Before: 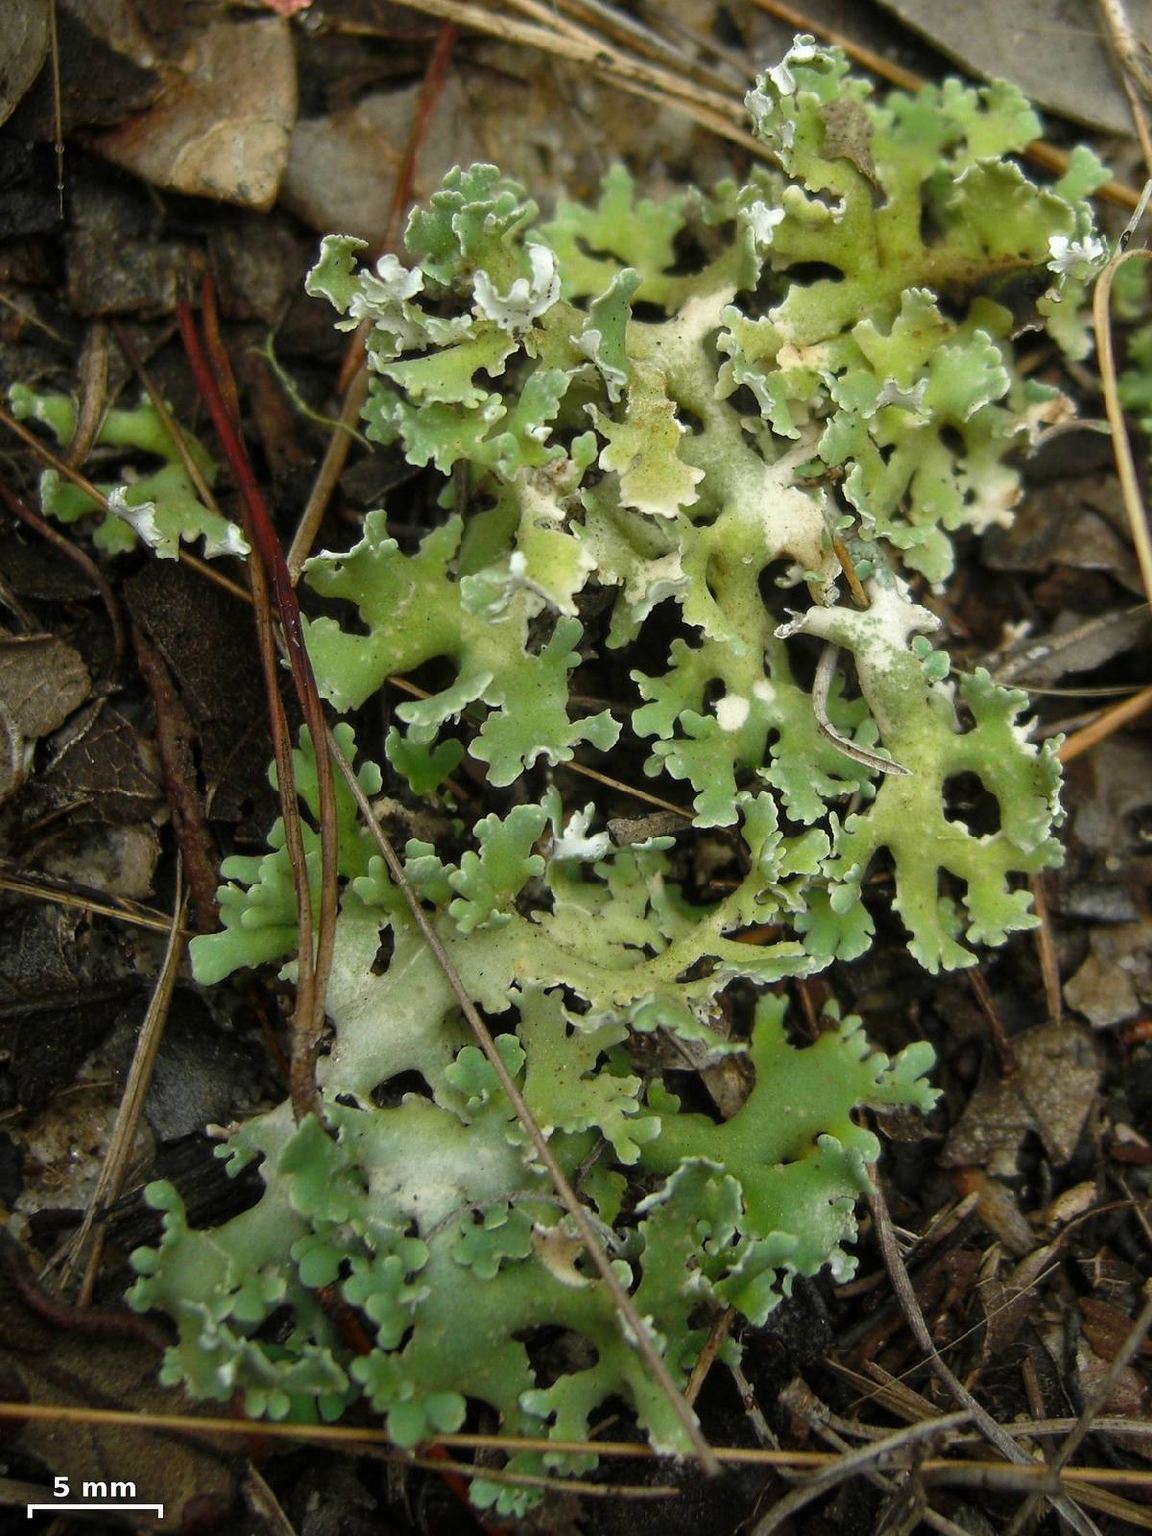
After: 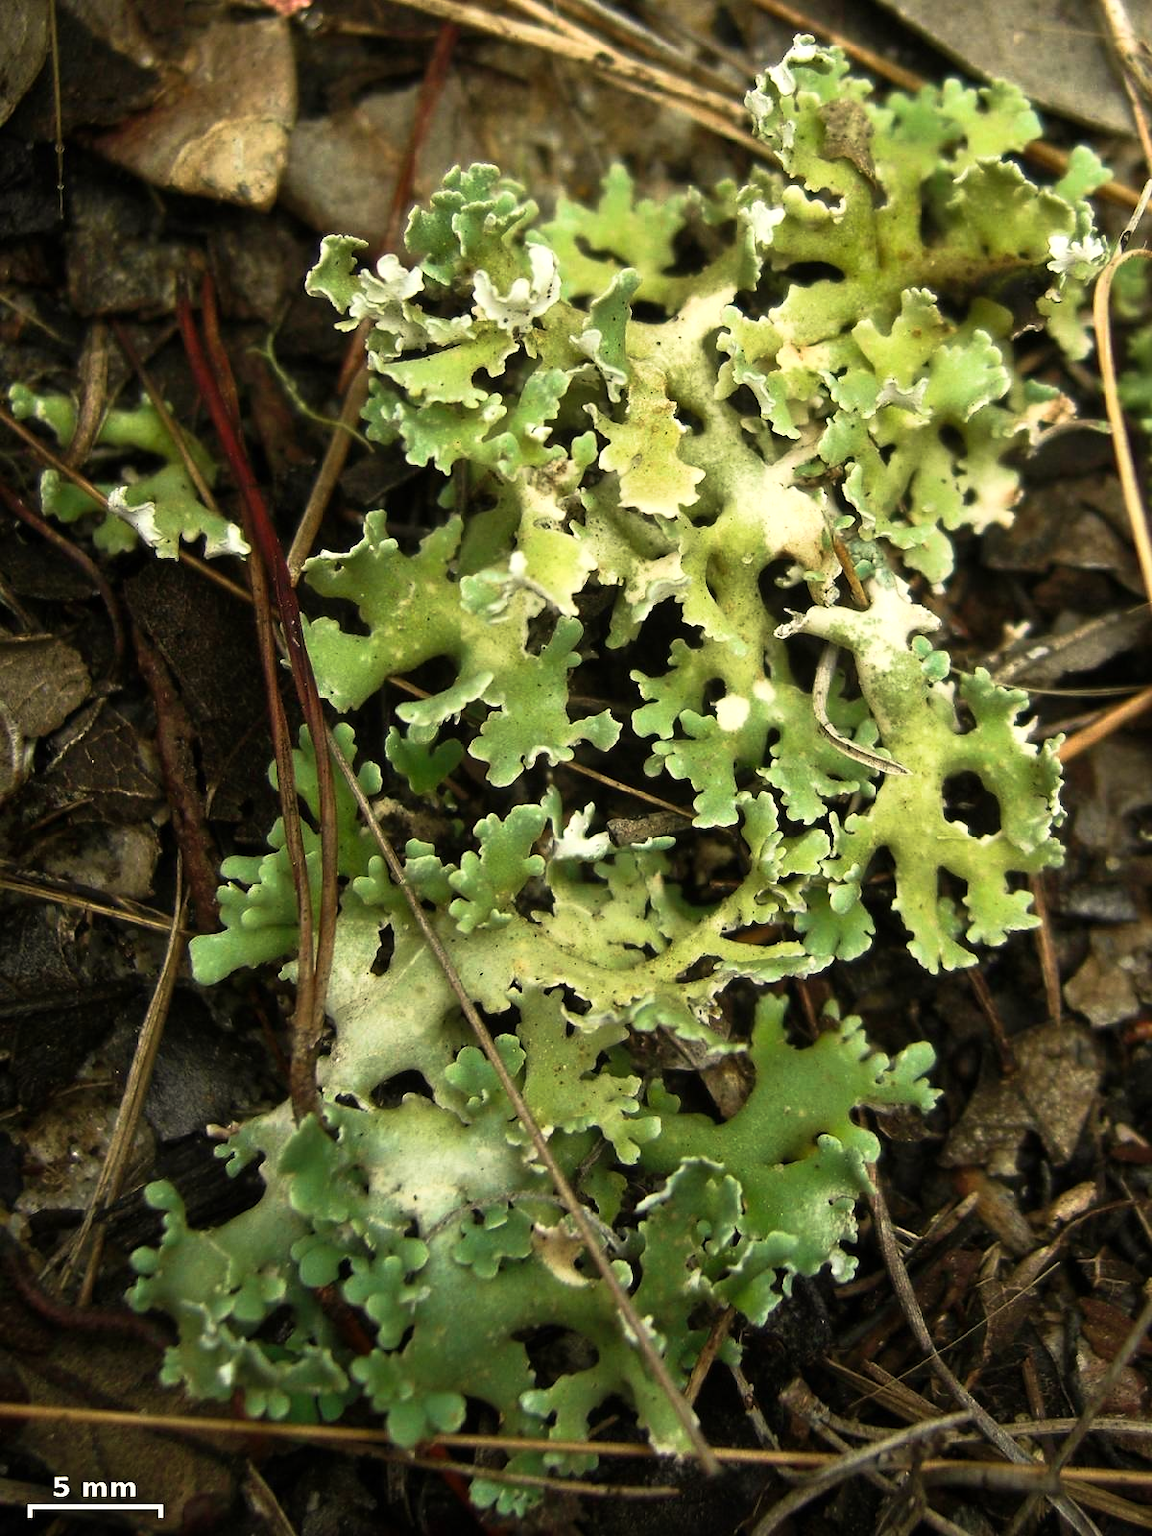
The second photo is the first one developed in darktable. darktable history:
velvia: on, module defaults
base curve: curves: ch0 [(0, 0) (0.257, 0.25) (0.482, 0.586) (0.757, 0.871) (1, 1)]
tone equalizer: -8 EV -0.417 EV, -7 EV -0.389 EV, -6 EV -0.333 EV, -5 EV -0.222 EV, -3 EV 0.222 EV, -2 EV 0.333 EV, -1 EV 0.389 EV, +0 EV 0.417 EV, edges refinement/feathering 500, mask exposure compensation -1.57 EV, preserve details no
white balance: red 1.045, blue 0.932
